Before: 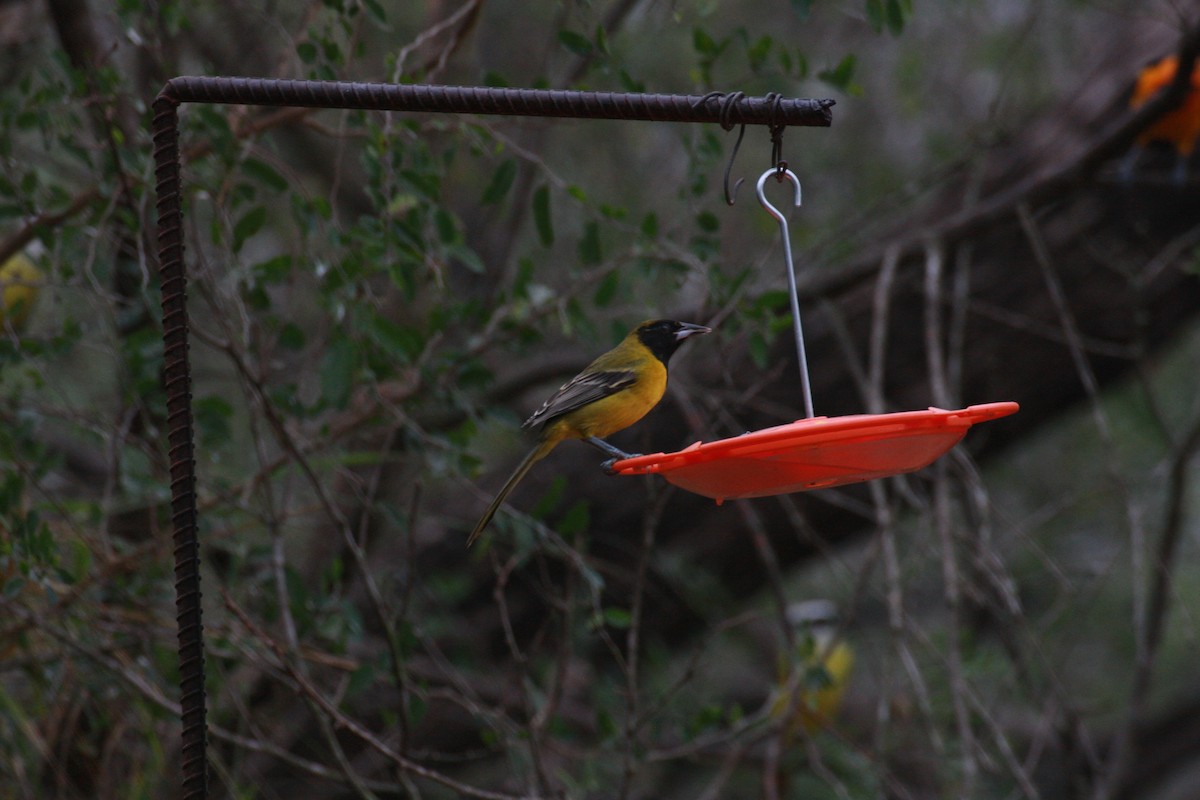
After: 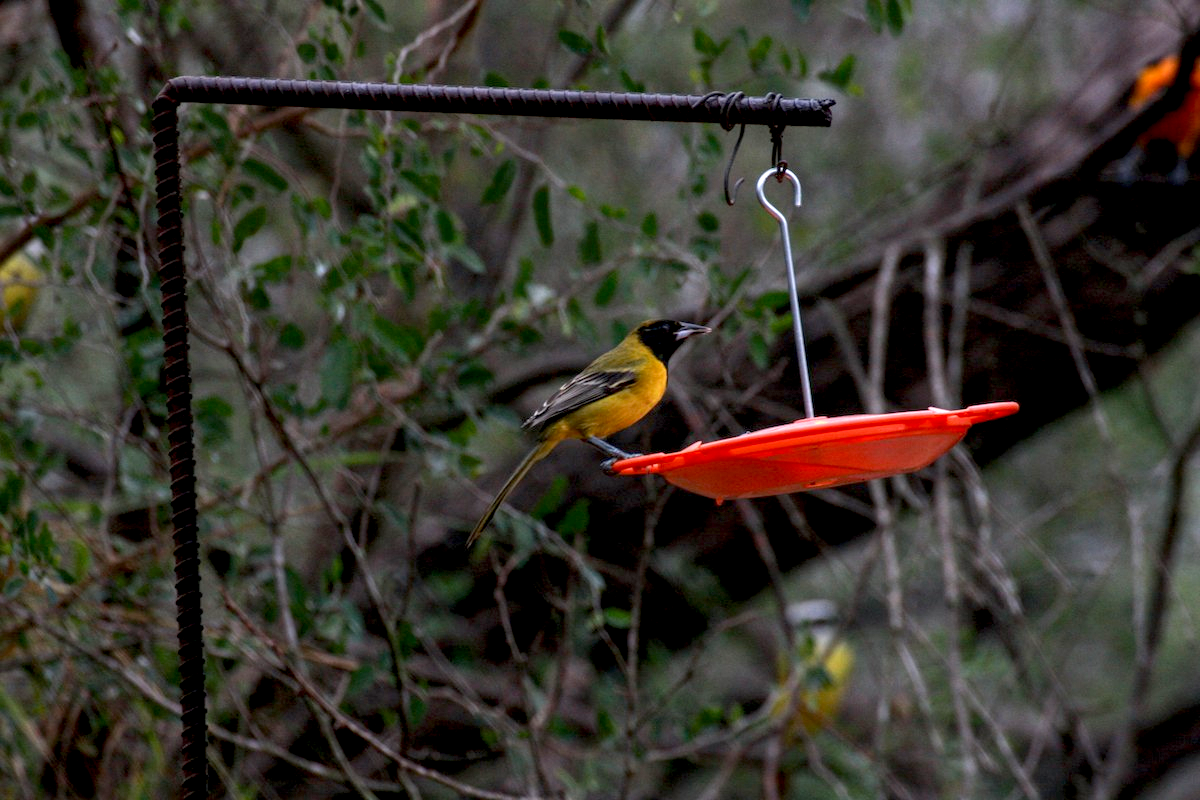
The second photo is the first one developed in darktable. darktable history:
local contrast: on, module defaults
exposure: black level correction 0.008, exposure 0.979 EV, compensate highlight preservation false
